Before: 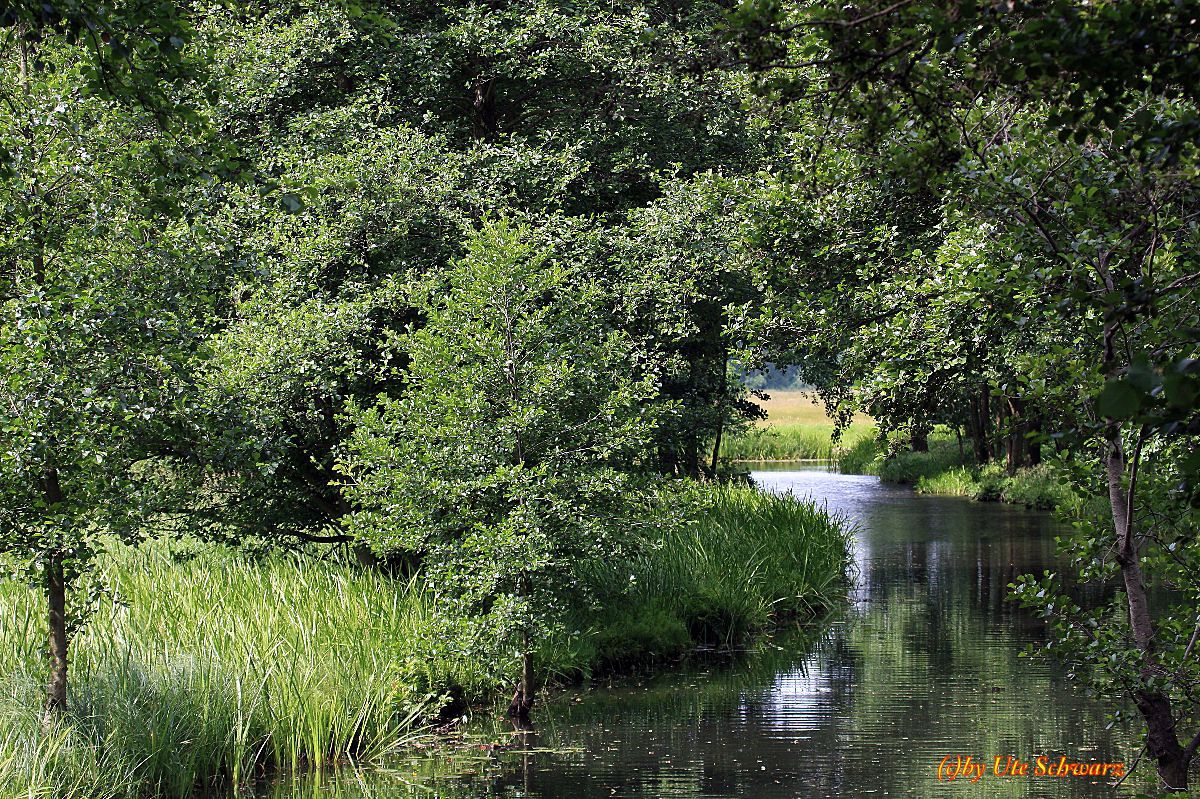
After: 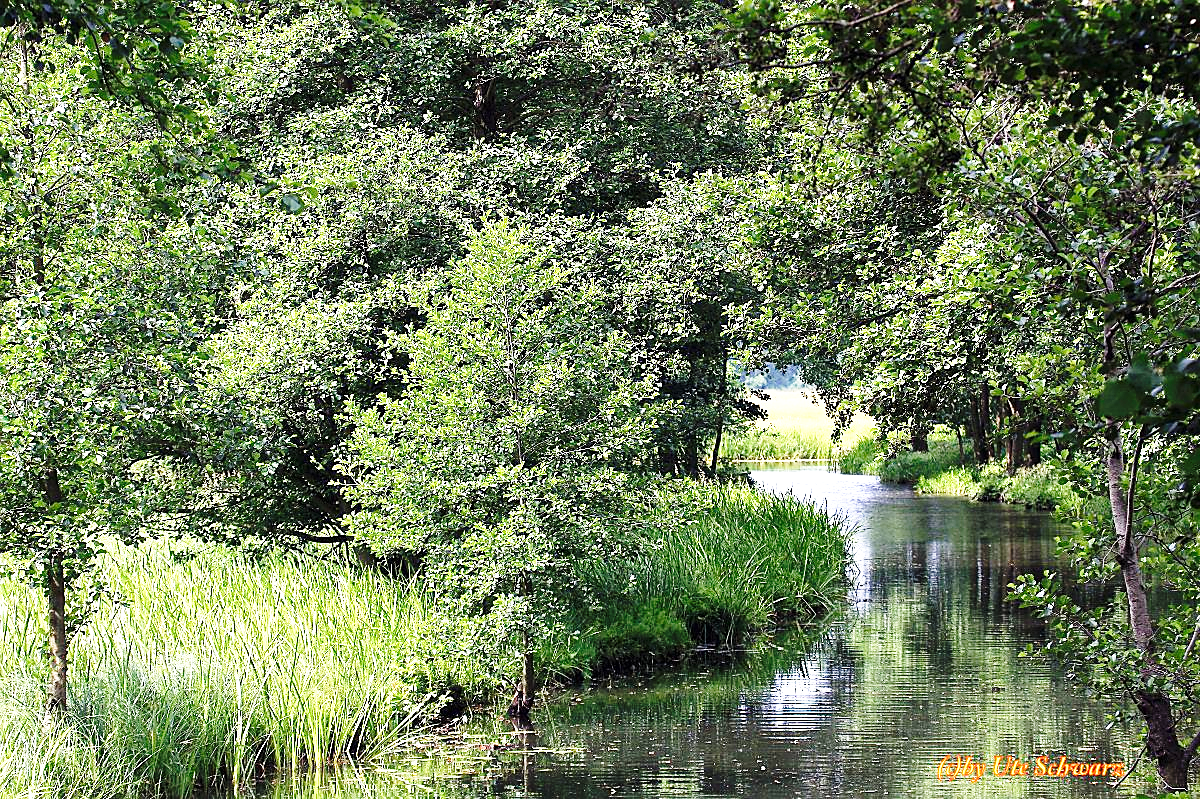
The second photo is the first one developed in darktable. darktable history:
base curve: curves: ch0 [(0, 0) (0.028, 0.03) (0.121, 0.232) (0.46, 0.748) (0.859, 0.968) (1, 1)], preserve colors none
exposure: exposure 0.935 EV, compensate highlight preservation false
sharpen: radius 1.458, amount 0.398, threshold 1.271
